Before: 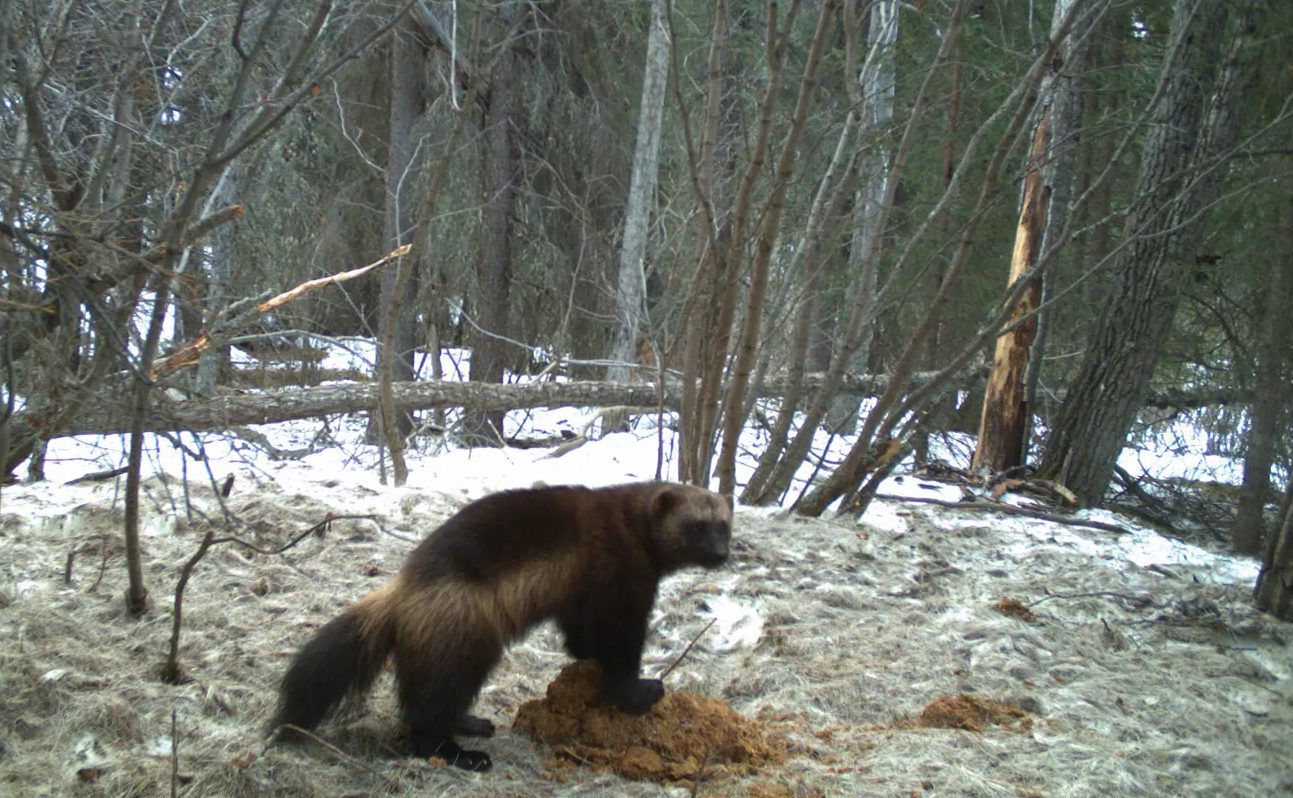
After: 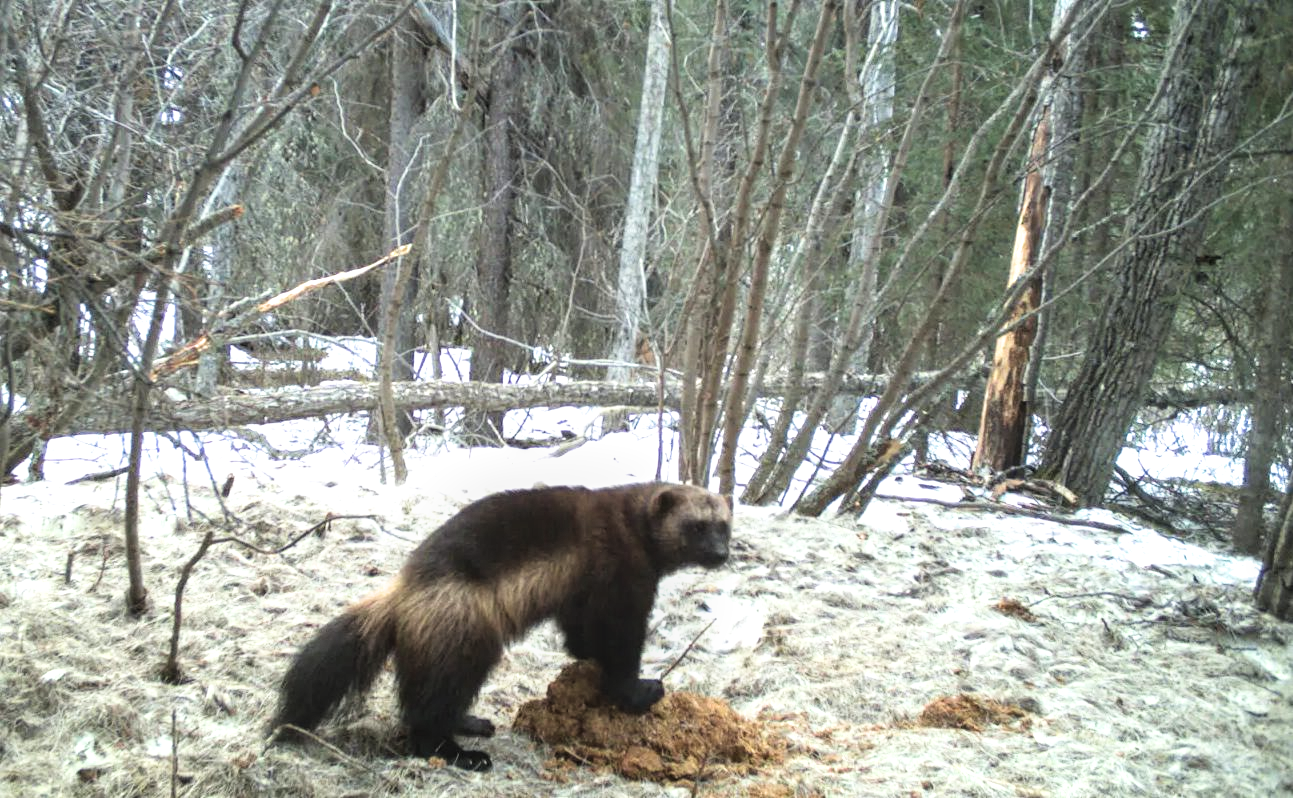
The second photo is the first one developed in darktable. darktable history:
exposure: black level correction -0.005, exposure 1.006 EV, compensate highlight preservation false
contrast brightness saturation: saturation -0.064
local contrast: on, module defaults
filmic rgb: black relative exposure -8.04 EV, white relative exposure 3.01 EV, hardness 5.37, contrast 1.243
